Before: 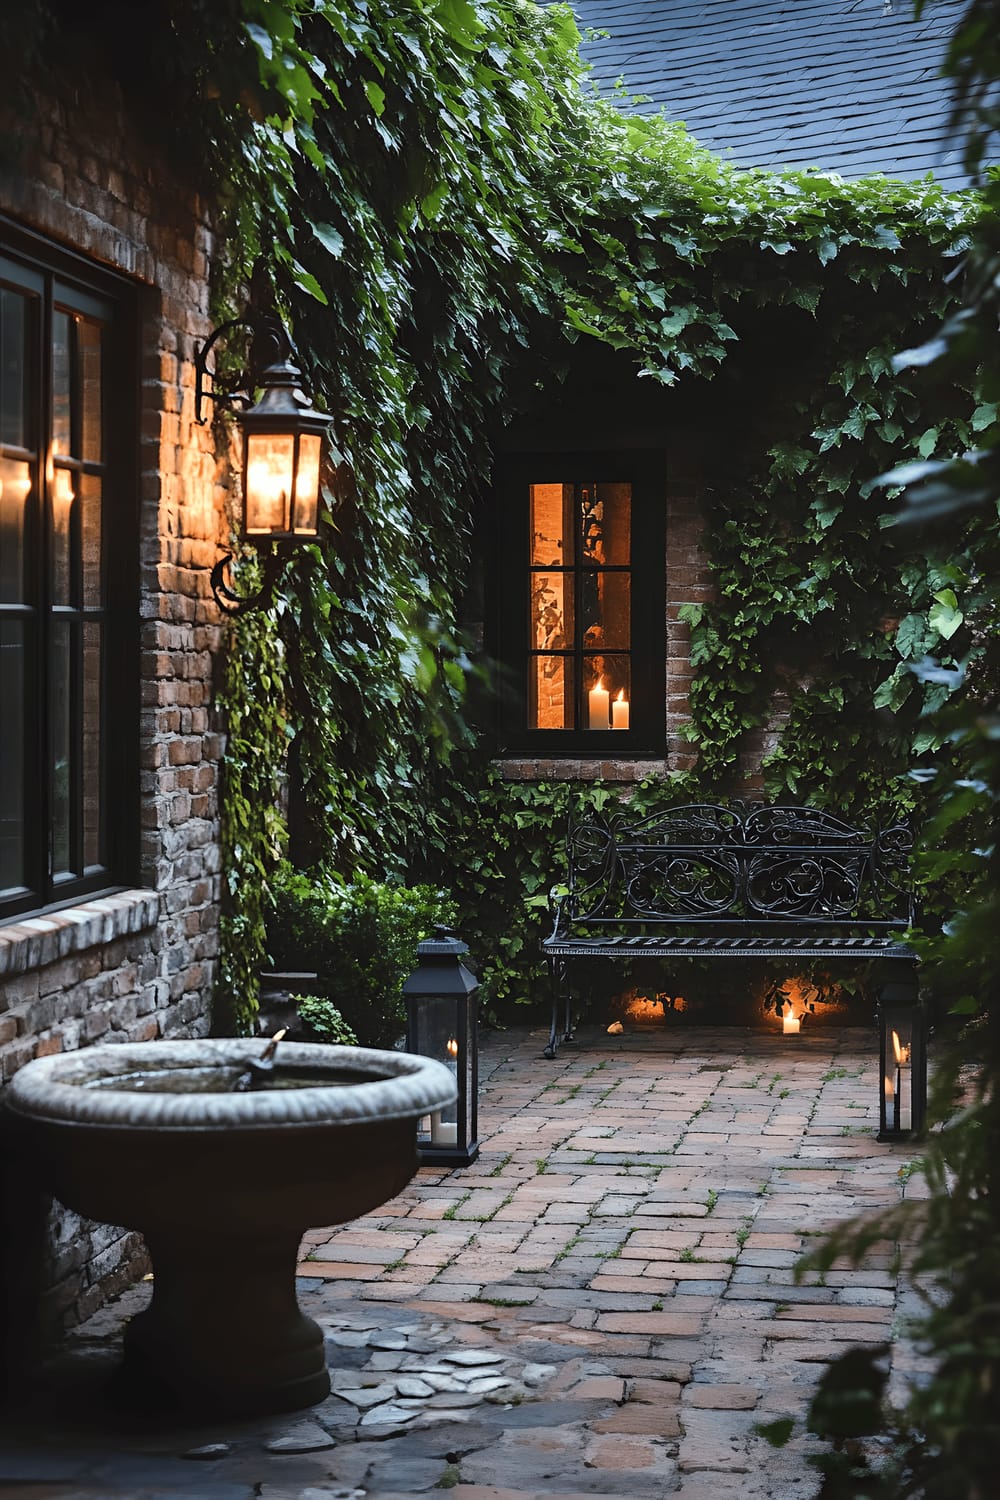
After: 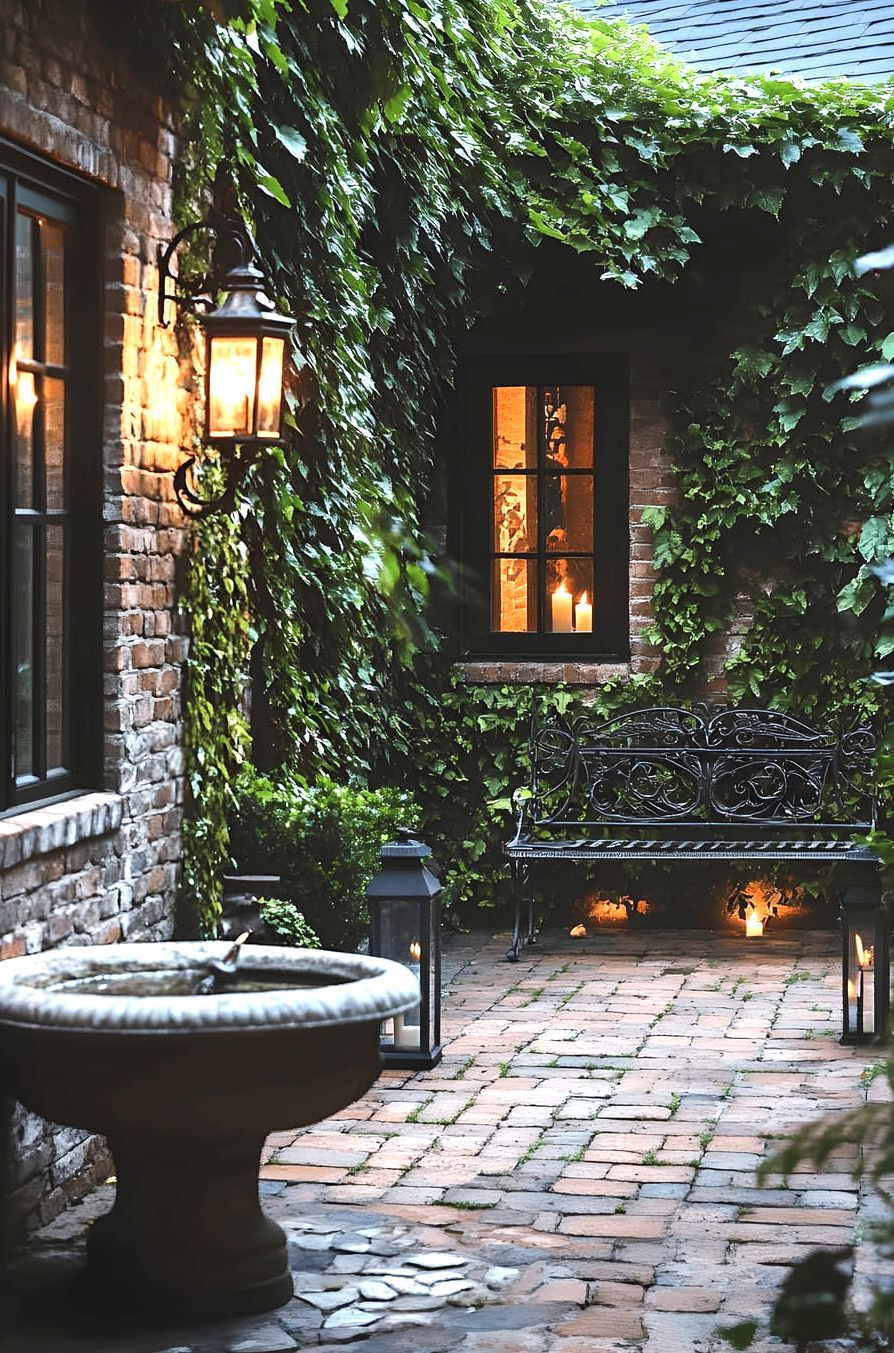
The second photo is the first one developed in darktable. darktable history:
crop: left 3.729%, top 6.515%, right 6.778%, bottom 3.225%
exposure: black level correction 0, exposure 0.947 EV, compensate highlight preservation false
